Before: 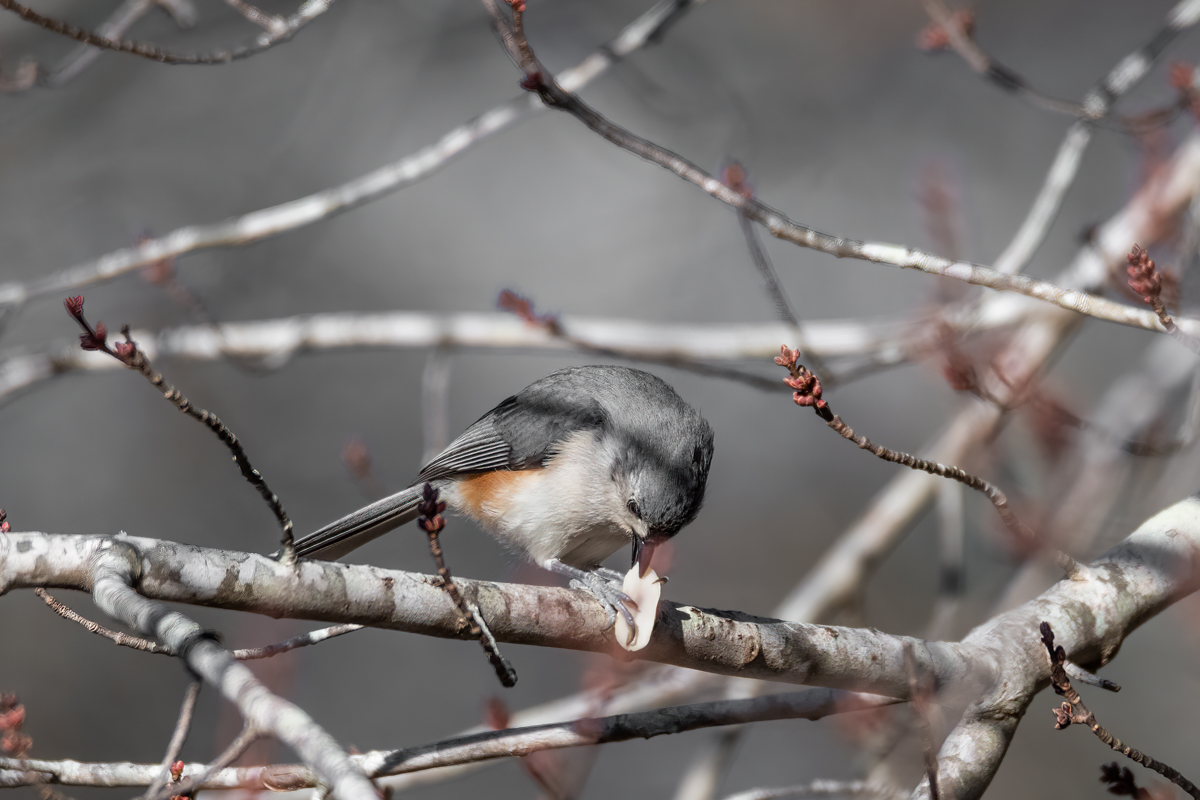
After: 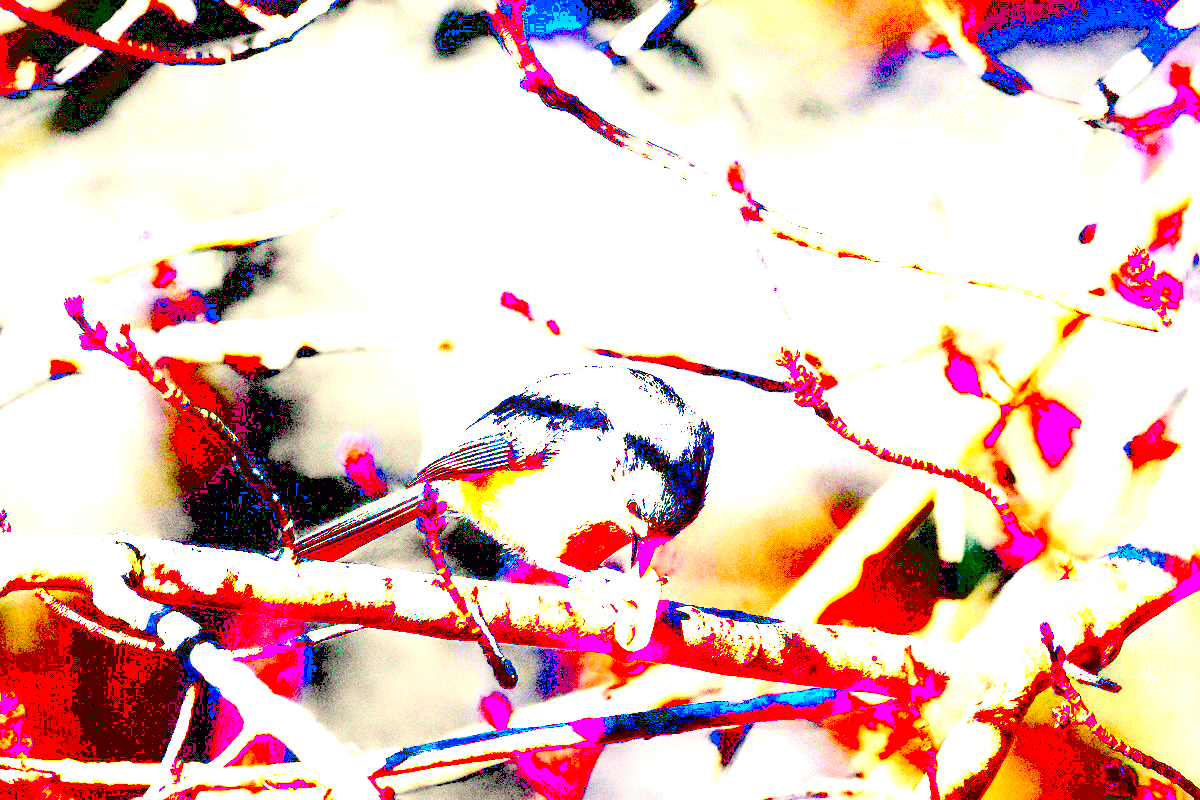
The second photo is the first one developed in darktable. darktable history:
exposure: black level correction 0.1, exposure 3 EV, compensate highlight preservation false
contrast brightness saturation: contrast 0.2, brightness 0.16, saturation 0.22
color correction: highlights a* 1.39, highlights b* 17.83
